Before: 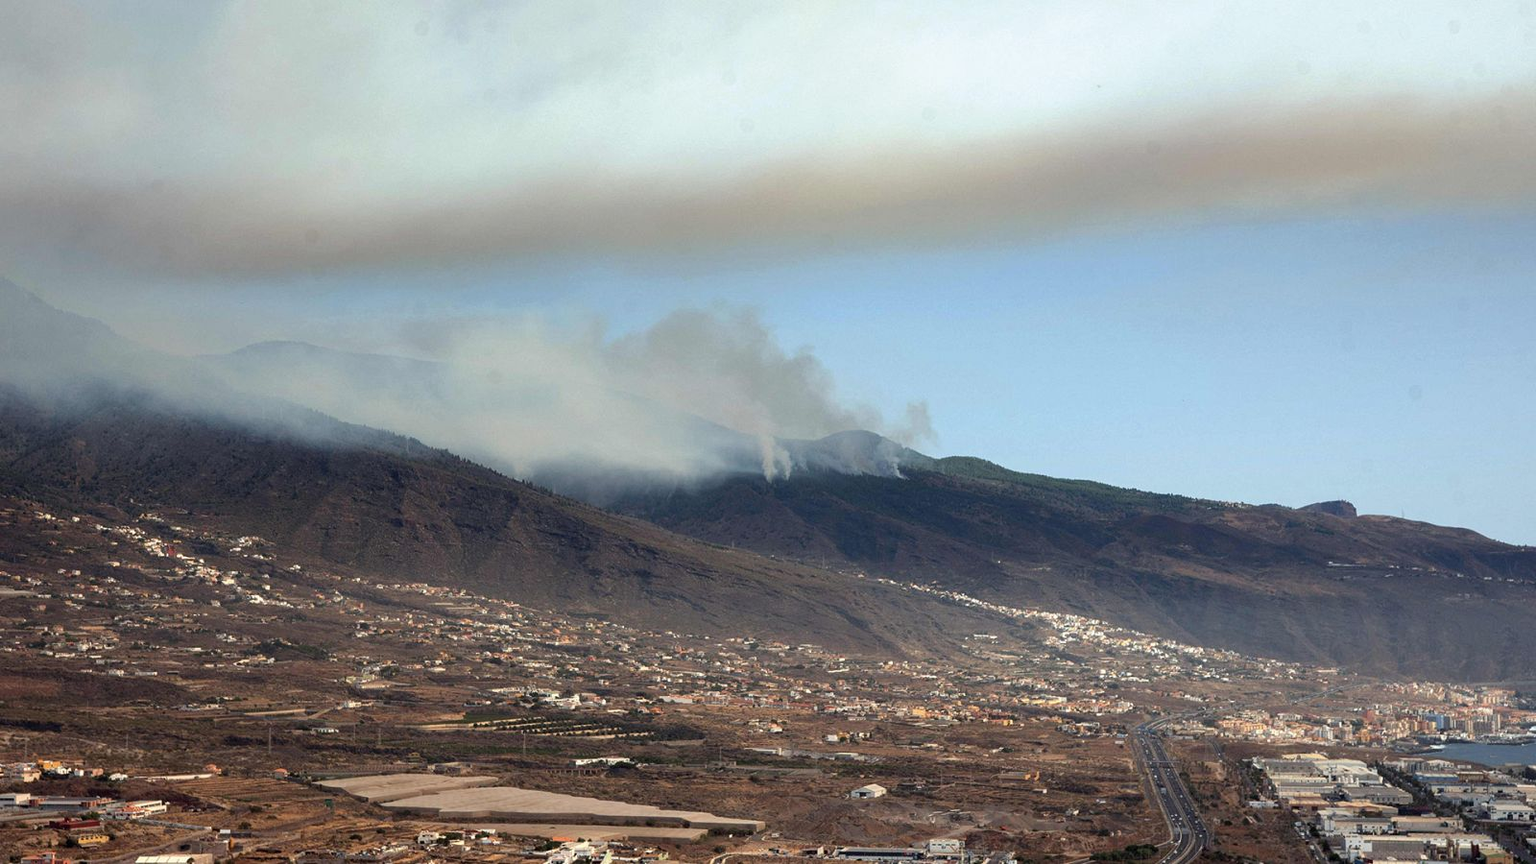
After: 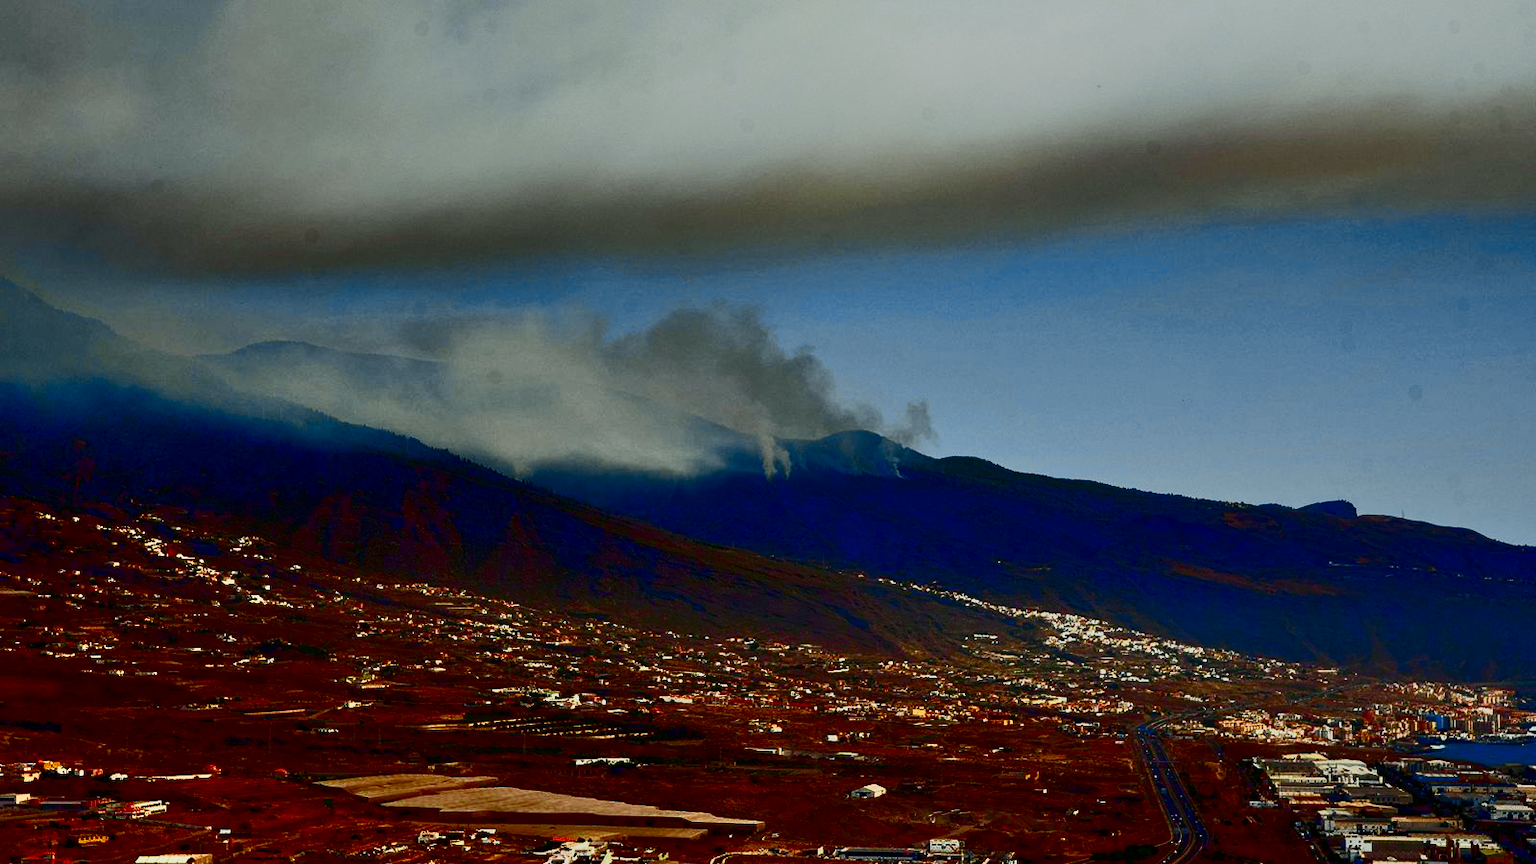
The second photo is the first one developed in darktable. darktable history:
tone curve: curves: ch0 [(0, 0) (0.21, 0.21) (0.43, 0.586) (0.65, 0.793) (1, 1)]; ch1 [(0, 0) (0.382, 0.447) (0.492, 0.484) (0.544, 0.547) (0.583, 0.578) (0.599, 0.595) (0.67, 0.673) (1, 1)]; ch2 [(0, 0) (0.411, 0.382) (0.492, 0.5) (0.531, 0.534) (0.56, 0.573) (0.599, 0.602) (0.696, 0.693) (1, 1)], color space Lab, independent channels, preserve colors none
contrast brightness saturation: brightness -1, saturation 0.992
filmic rgb: black relative exposure -7.65 EV, white relative exposure 4.56 EV, hardness 3.61, contrast 0.984, preserve chrominance no, color science v5 (2021), contrast in shadows safe, contrast in highlights safe
shadows and highlights: highlights 69.97, soften with gaussian
